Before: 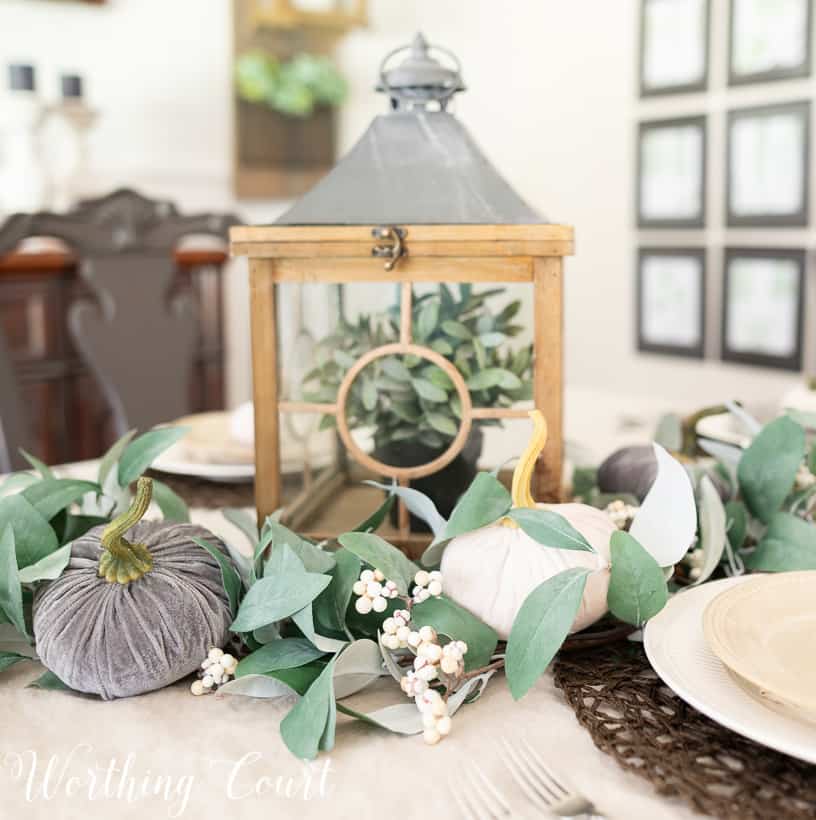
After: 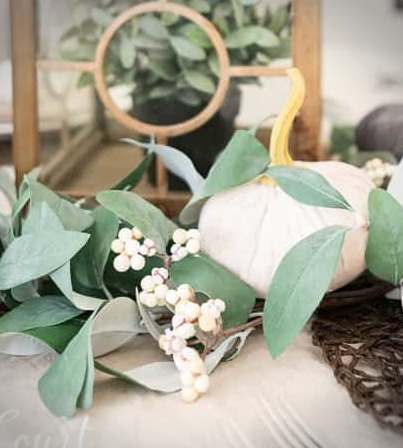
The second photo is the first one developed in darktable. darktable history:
crop: left 29.672%, top 41.786%, right 20.851%, bottom 3.487%
vignetting: dithering 8-bit output, unbound false
